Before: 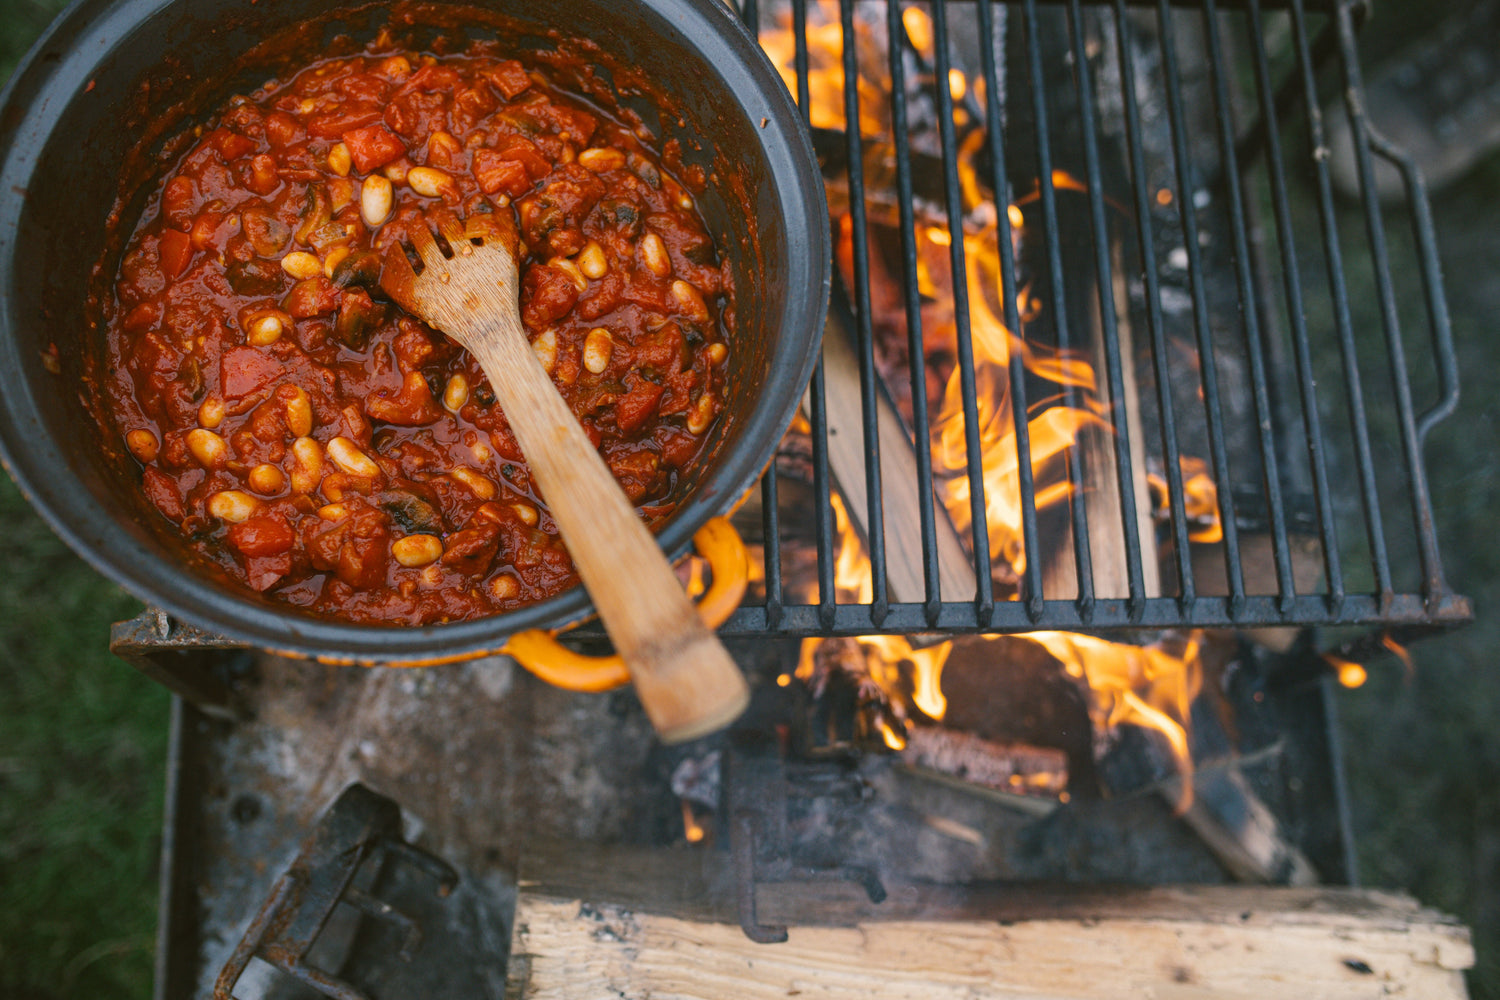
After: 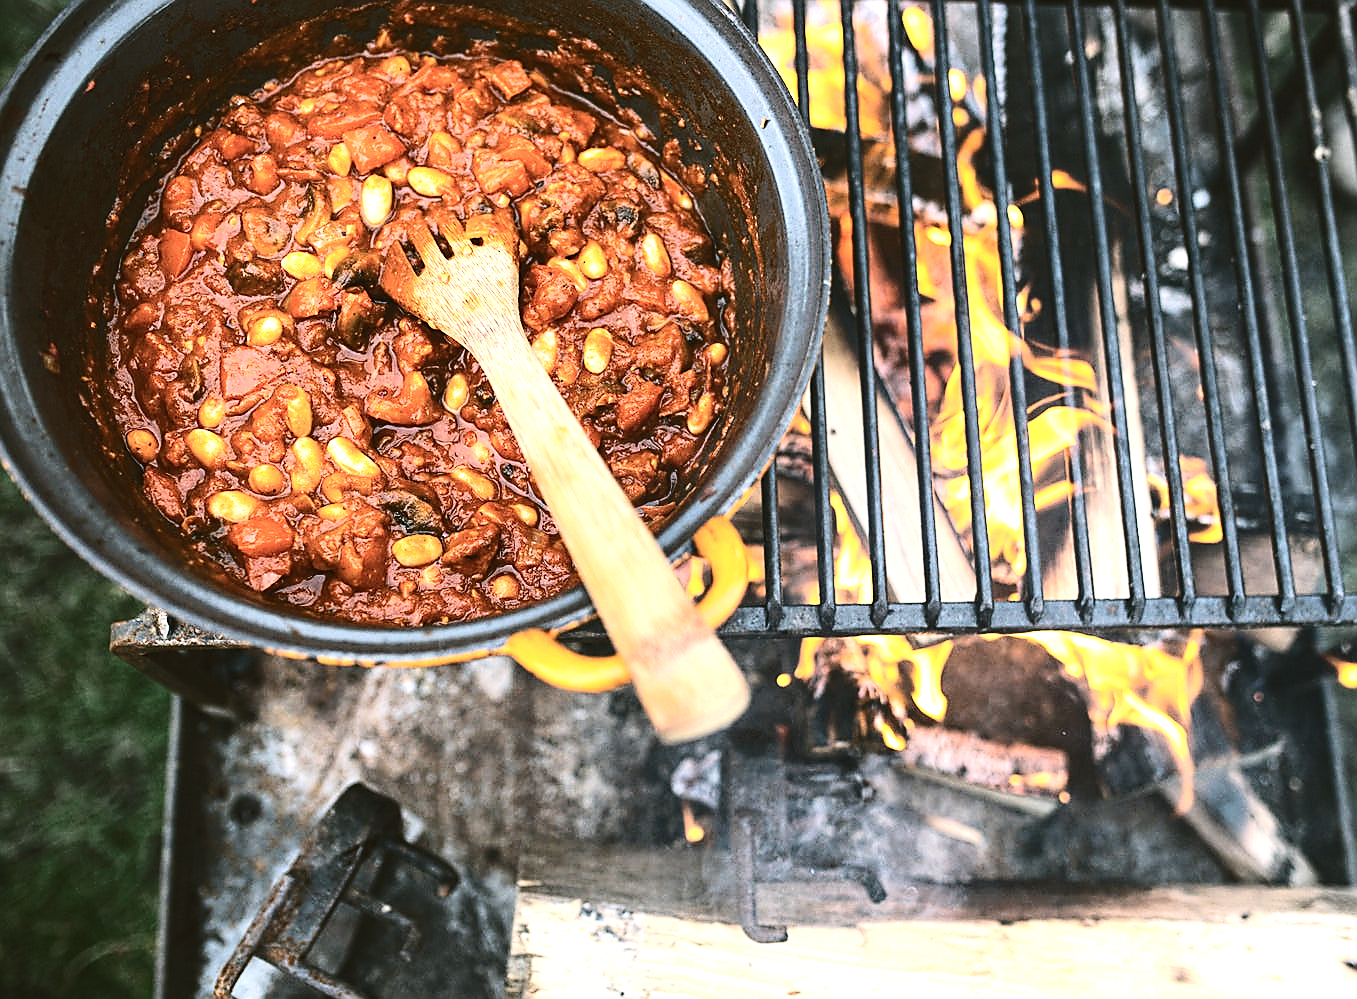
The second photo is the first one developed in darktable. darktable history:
crop: right 9.501%, bottom 0.038%
tone equalizer: -8 EV -0.764 EV, -7 EV -0.668 EV, -6 EV -0.633 EV, -5 EV -0.419 EV, -3 EV 0.401 EV, -2 EV 0.6 EV, -1 EV 0.689 EV, +0 EV 0.737 EV, edges refinement/feathering 500, mask exposure compensation -1.57 EV, preserve details no
exposure: exposure 0.763 EV, compensate highlight preservation false
tone curve: curves: ch0 [(0, 0) (0.003, 0.046) (0.011, 0.052) (0.025, 0.059) (0.044, 0.069) (0.069, 0.084) (0.1, 0.107) (0.136, 0.133) (0.177, 0.171) (0.224, 0.216) (0.277, 0.293) (0.335, 0.371) (0.399, 0.481) (0.468, 0.577) (0.543, 0.662) (0.623, 0.749) (0.709, 0.831) (0.801, 0.891) (0.898, 0.942) (1, 1)], color space Lab, independent channels, preserve colors none
contrast brightness saturation: saturation -0.152
local contrast: highlights 101%, shadows 102%, detail 120%, midtone range 0.2
sharpen: radius 1.392, amount 1.248, threshold 0.836
